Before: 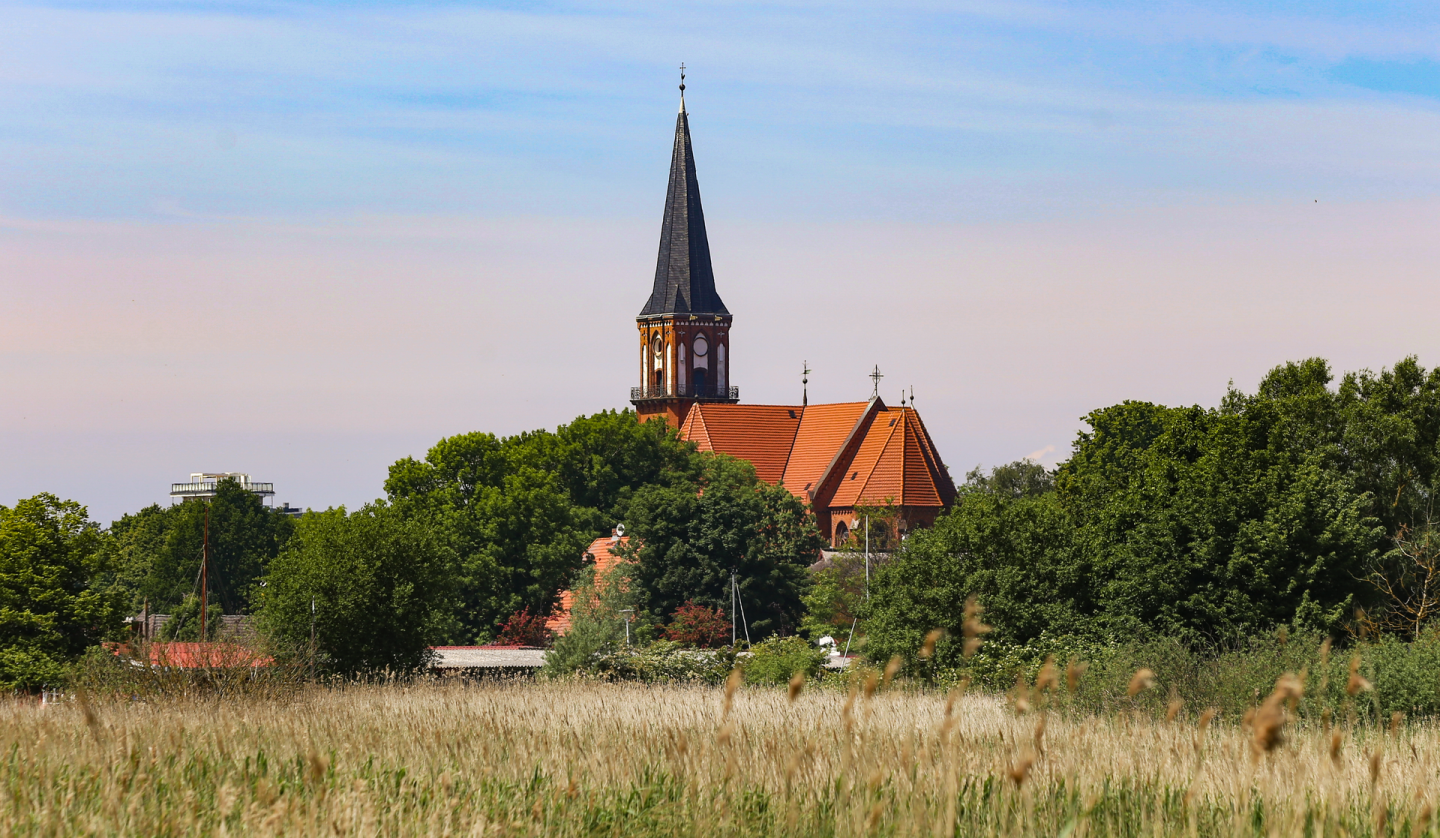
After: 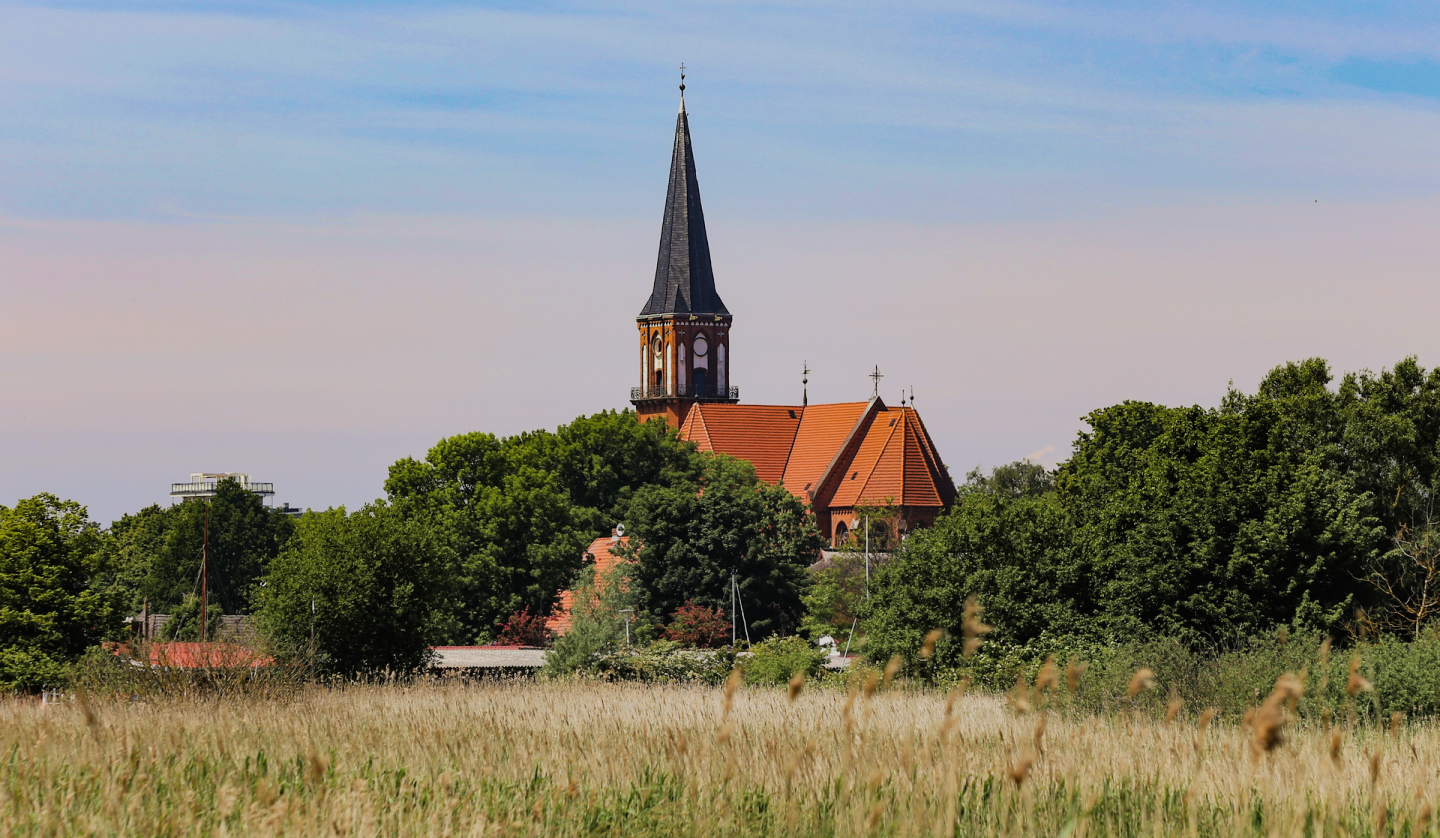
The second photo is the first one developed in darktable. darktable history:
filmic rgb: black relative exposure -7.65 EV, white relative exposure 4.56 EV, hardness 3.61, color science v6 (2022)
exposure: black level correction -0.002, exposure 0.04 EV, compensate highlight preservation false
